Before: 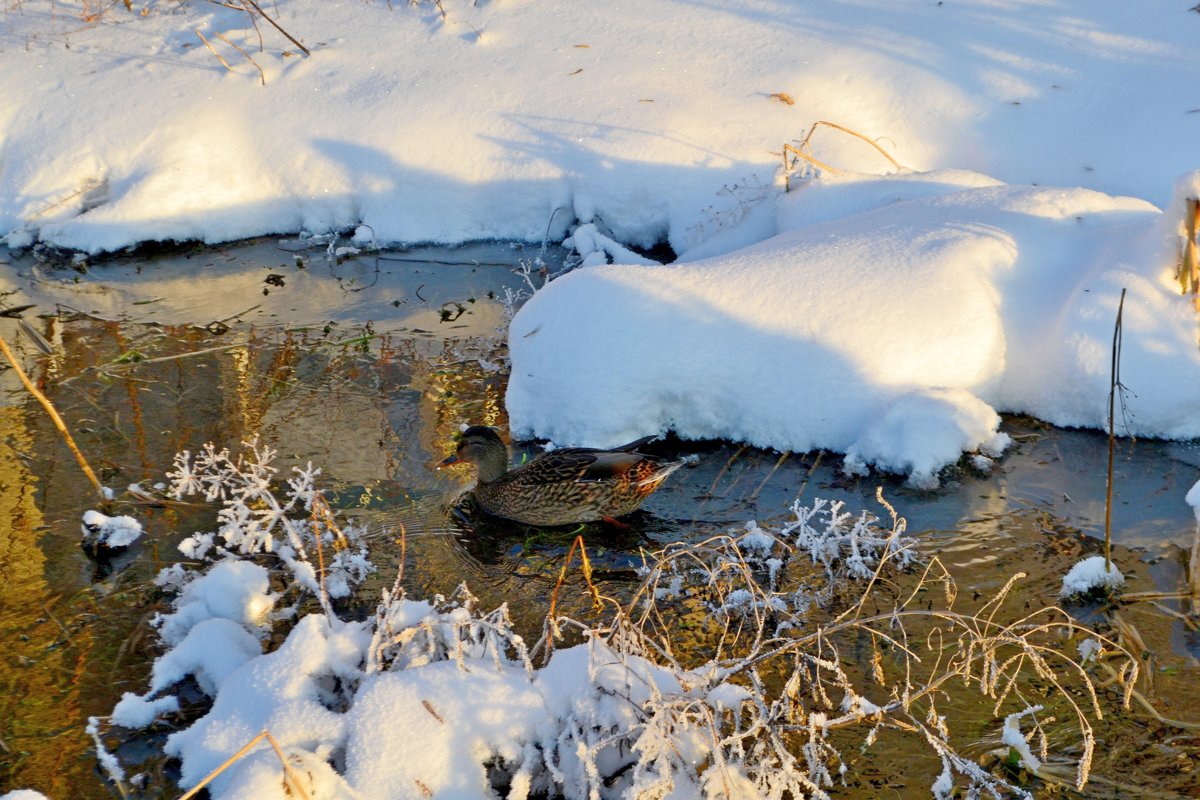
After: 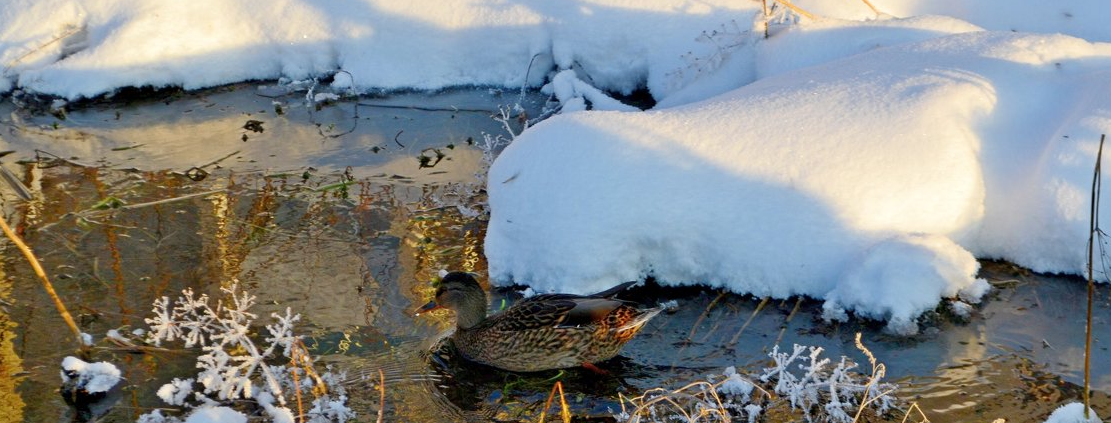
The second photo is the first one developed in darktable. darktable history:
crop: left 1.826%, top 19.274%, right 5.508%, bottom 27.841%
